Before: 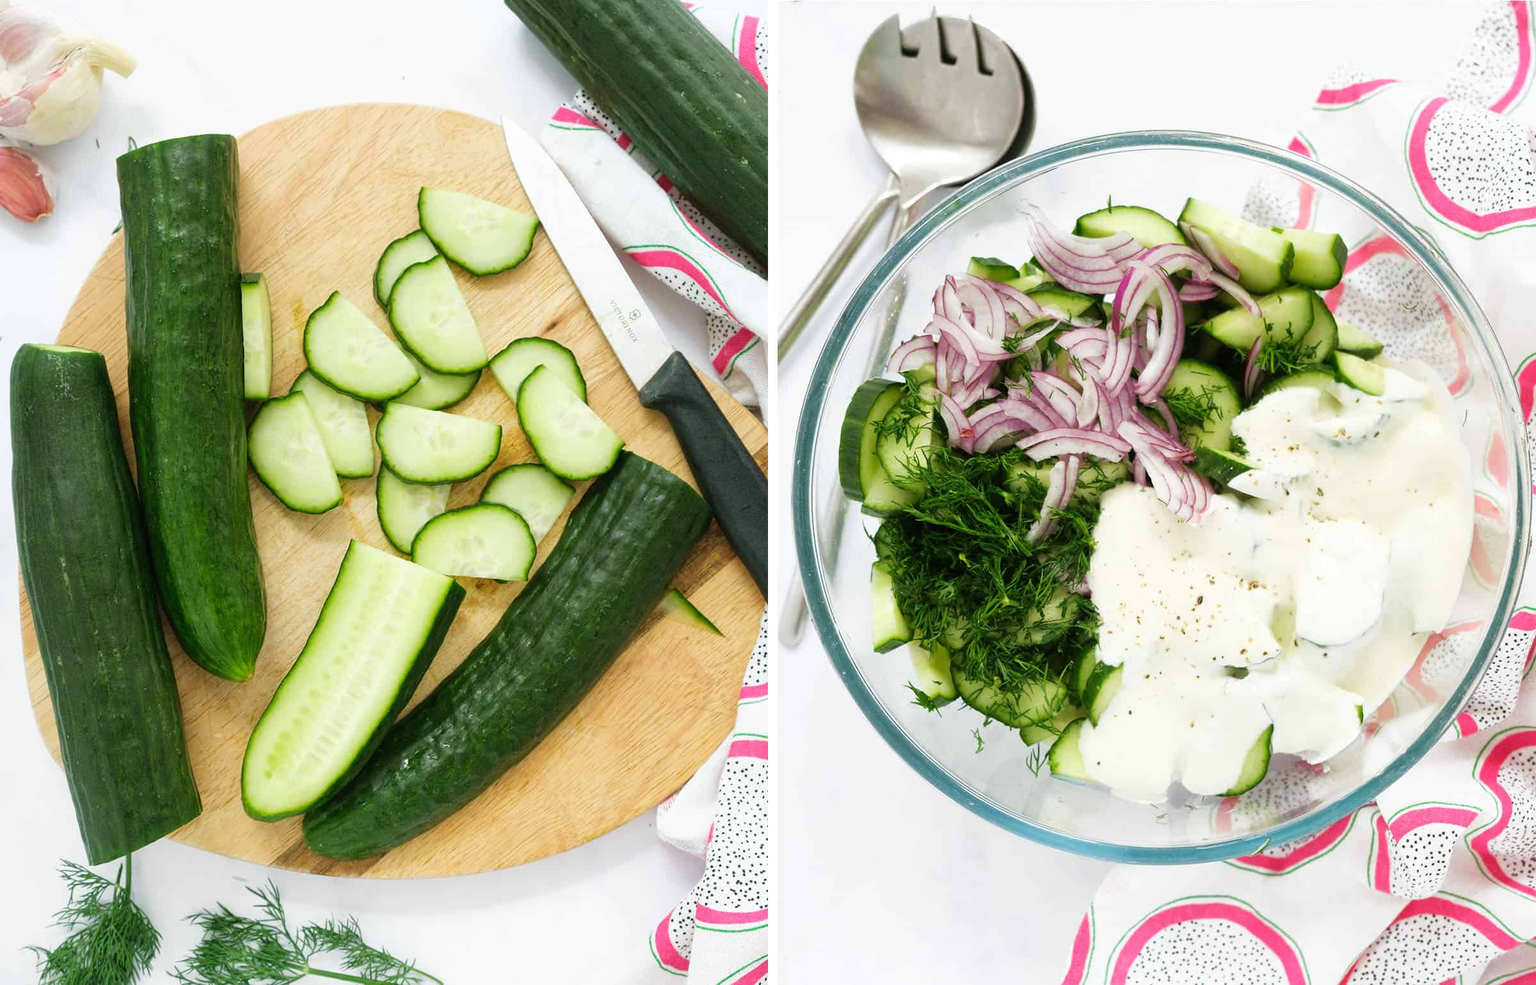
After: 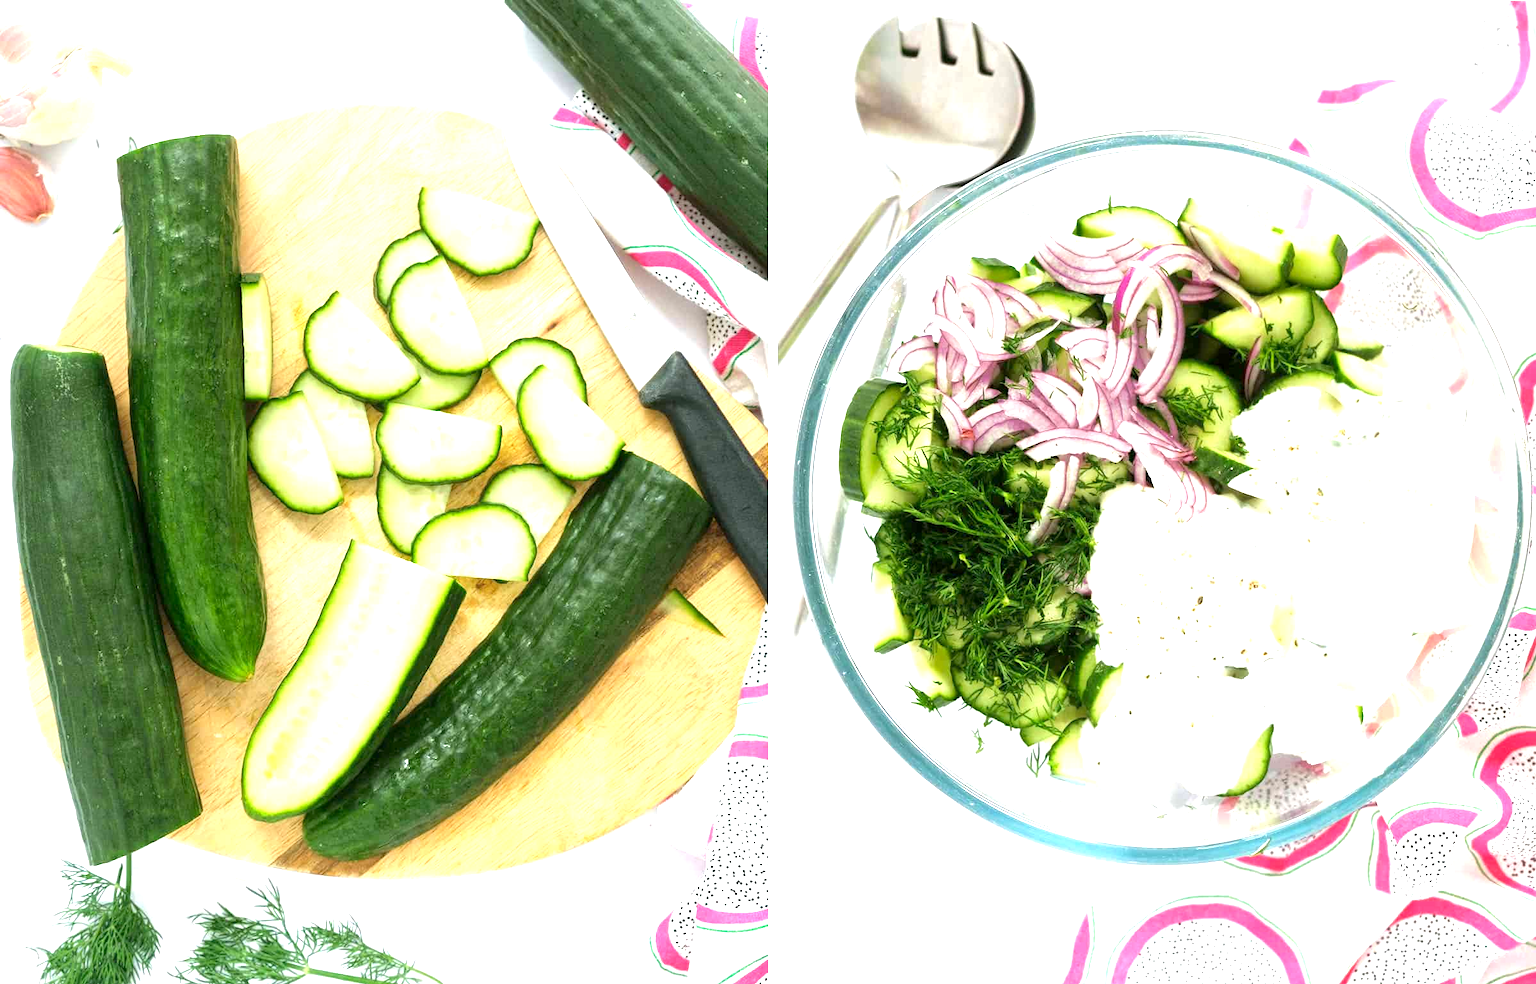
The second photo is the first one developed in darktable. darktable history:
tone equalizer: on, module defaults
exposure: black level correction 0.002, exposure 1 EV, compensate highlight preservation false
